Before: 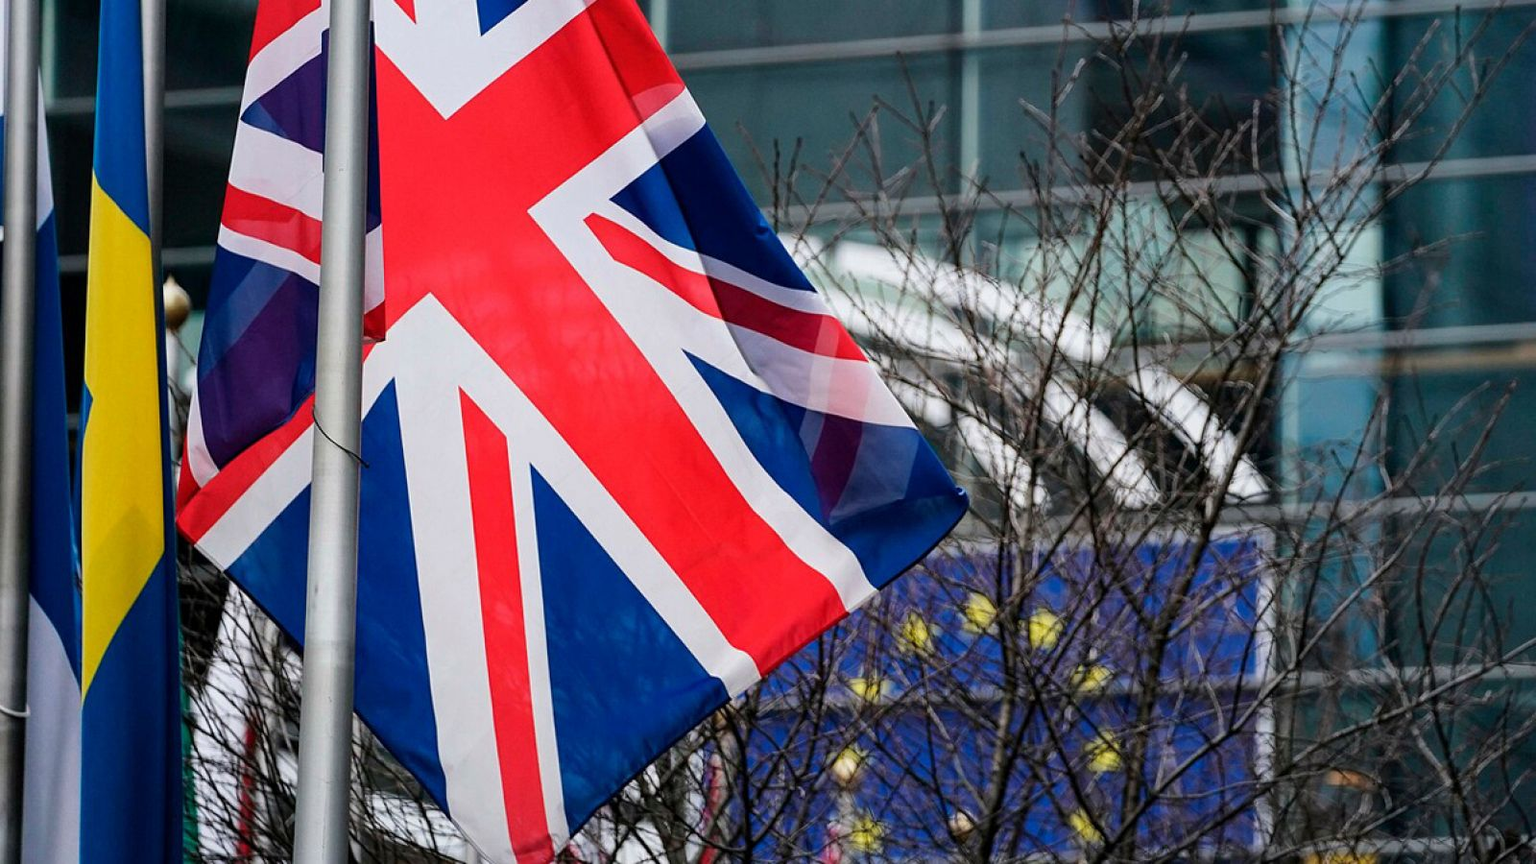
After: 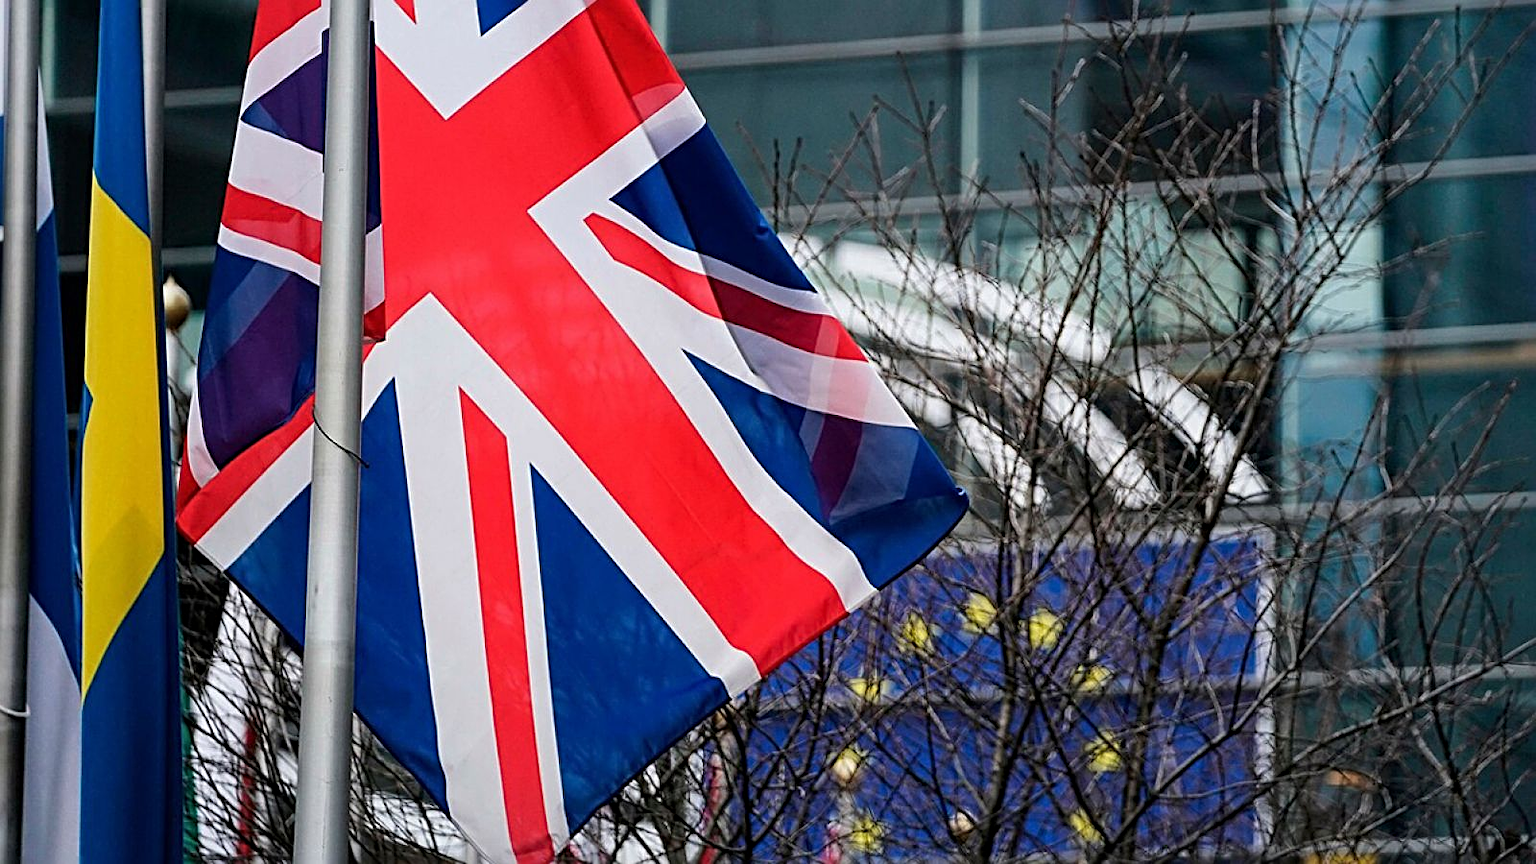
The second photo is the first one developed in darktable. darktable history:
sharpen: radius 3.075
